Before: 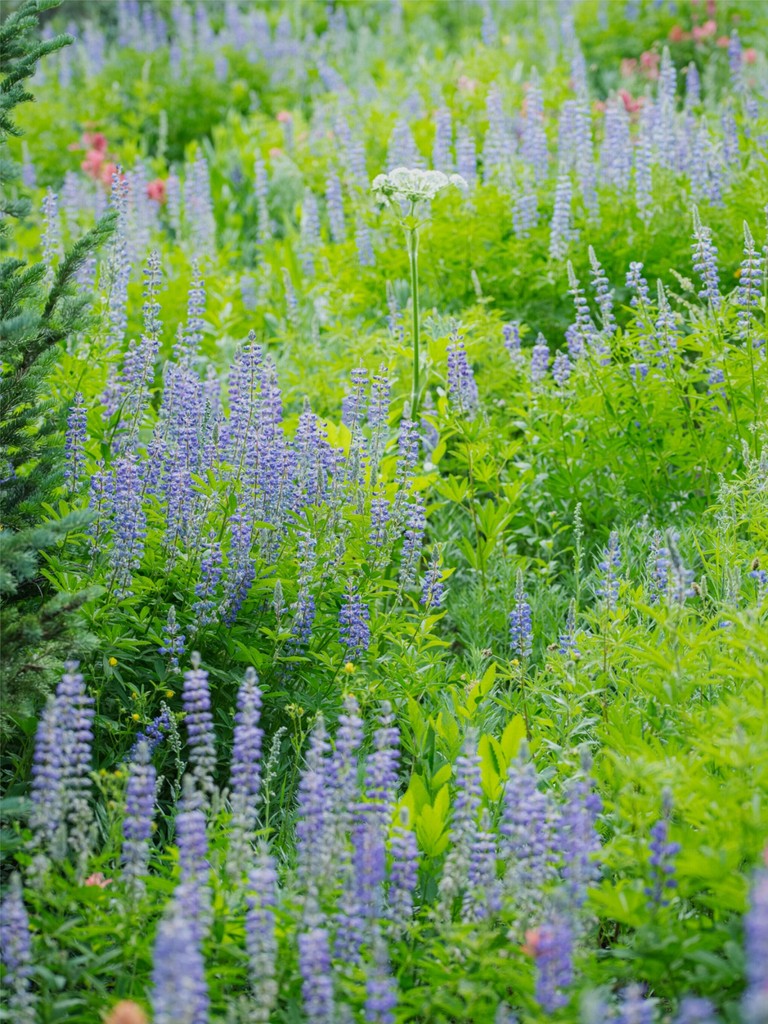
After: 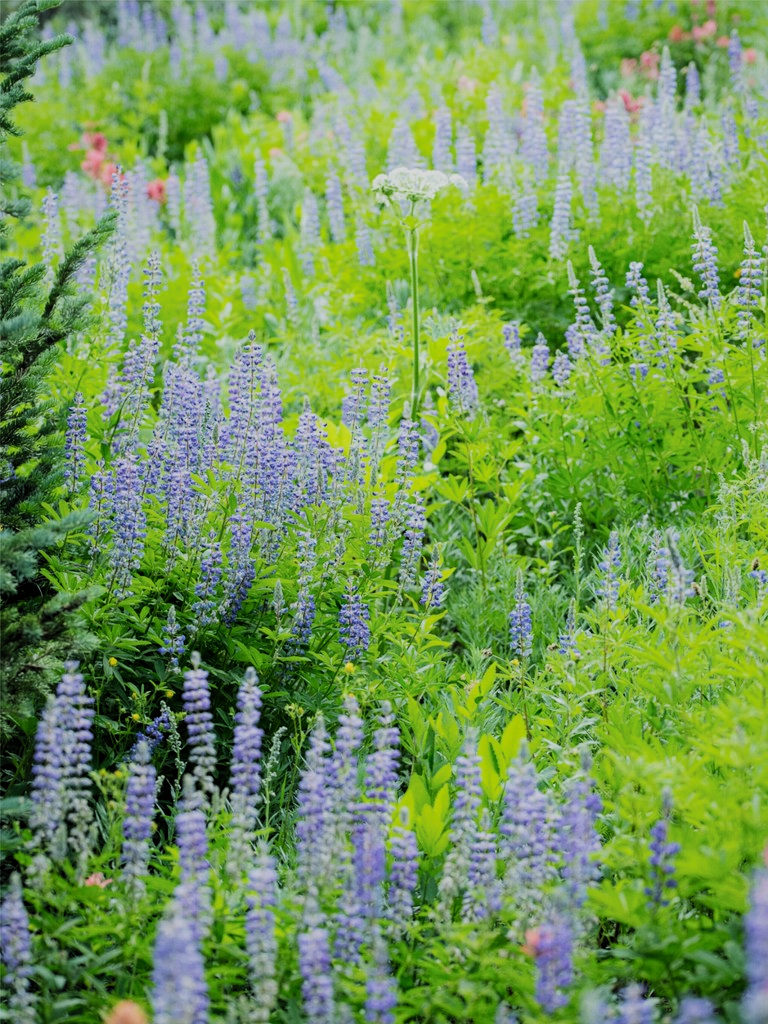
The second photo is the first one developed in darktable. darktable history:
shadows and highlights: shadows 62.66, white point adjustment 0.37, highlights -34.44, compress 83.82%
contrast equalizer: y [[0.5 ×6], [0.5 ×6], [0.5, 0.5, 0.501, 0.545, 0.707, 0.863], [0 ×6], [0 ×6]]
filmic rgb: black relative exposure -5 EV, hardness 2.88, contrast 1.3, highlights saturation mix -30%
